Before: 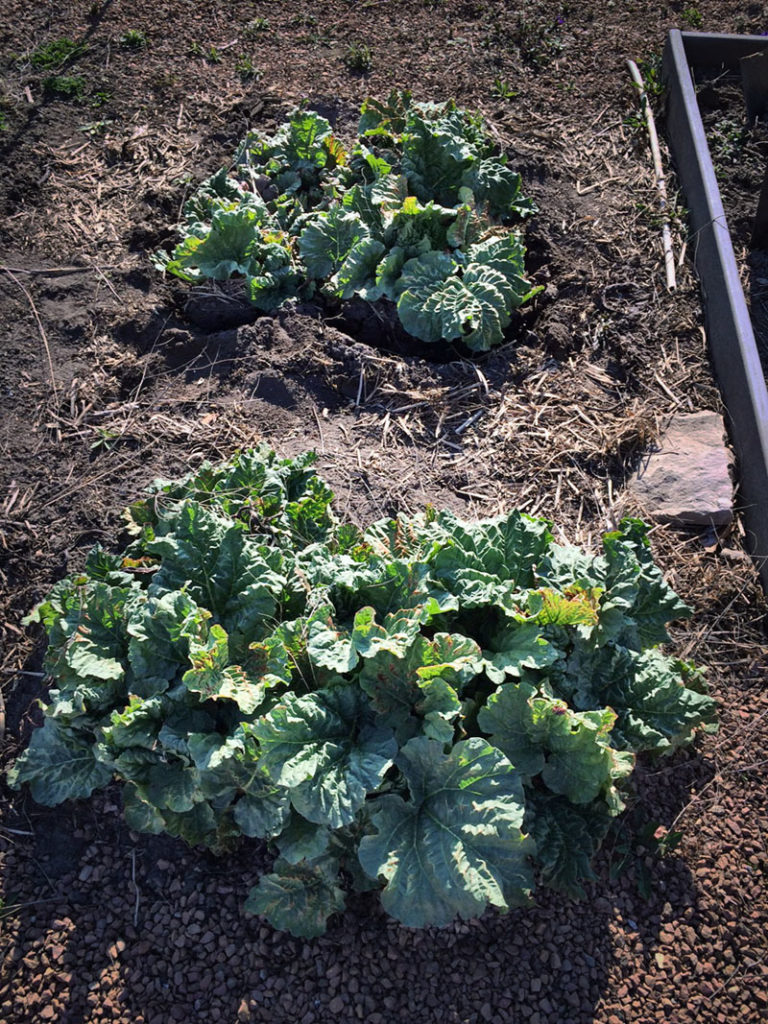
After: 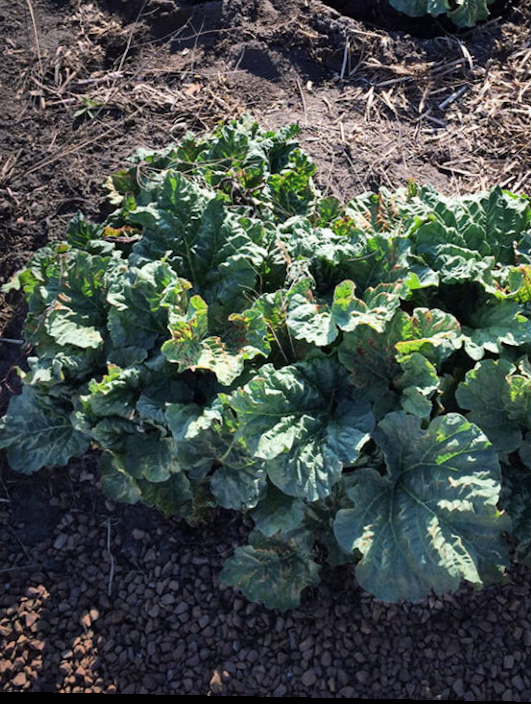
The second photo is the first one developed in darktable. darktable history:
crop and rotate: angle -1.11°, left 3.583%, top 32.129%, right 28.938%
